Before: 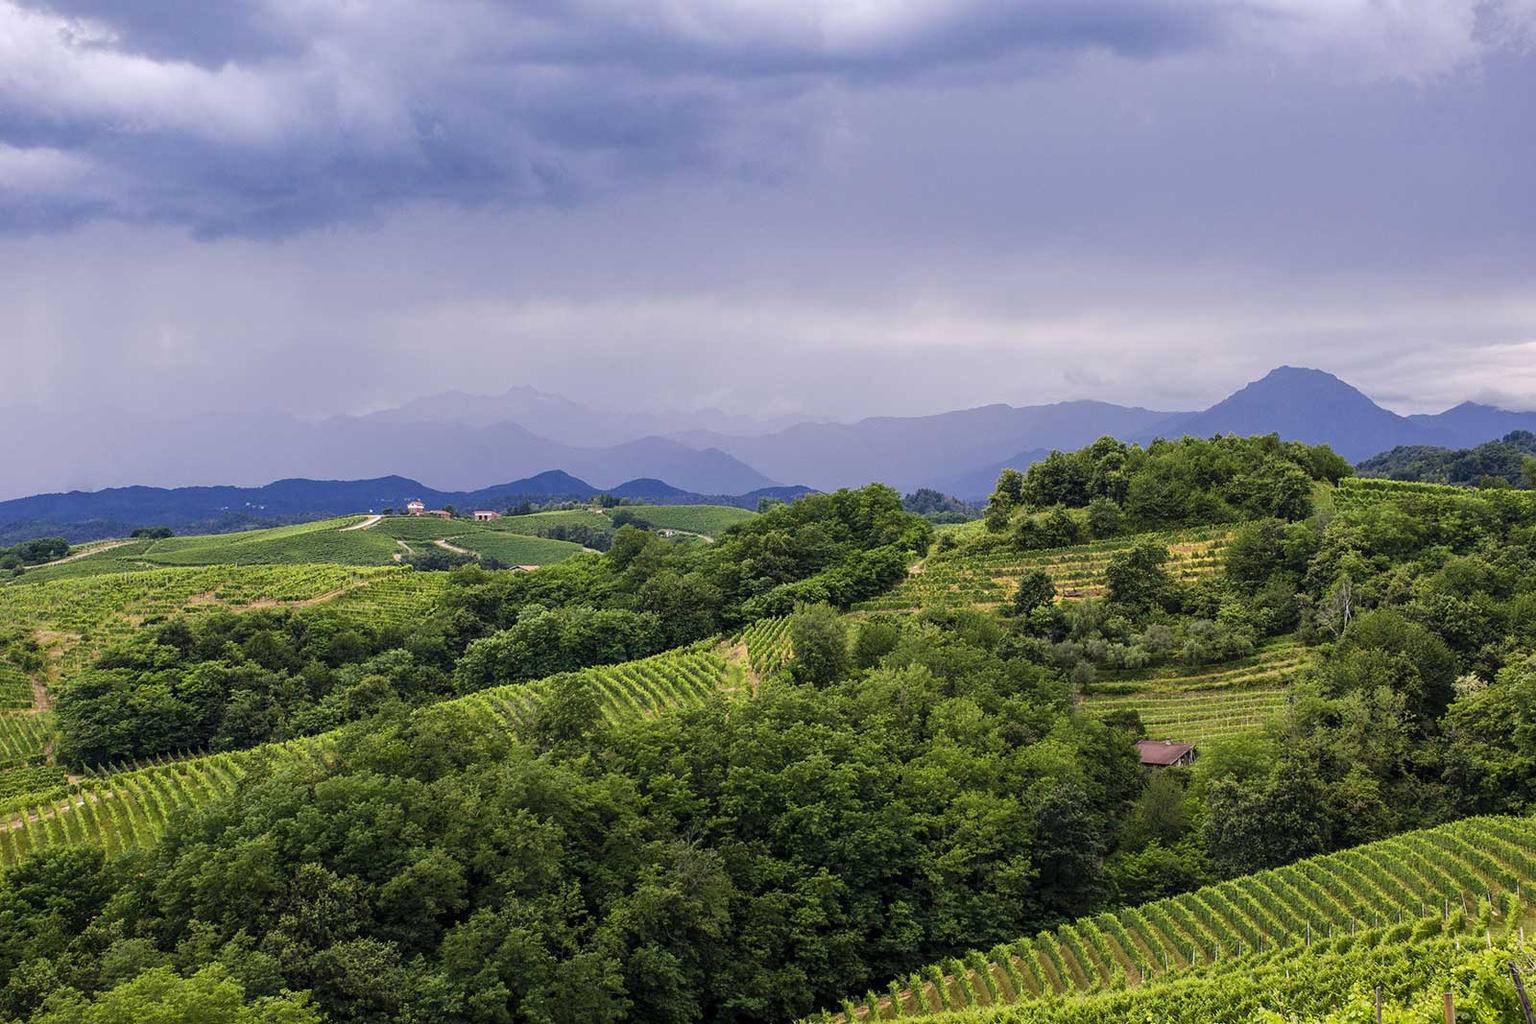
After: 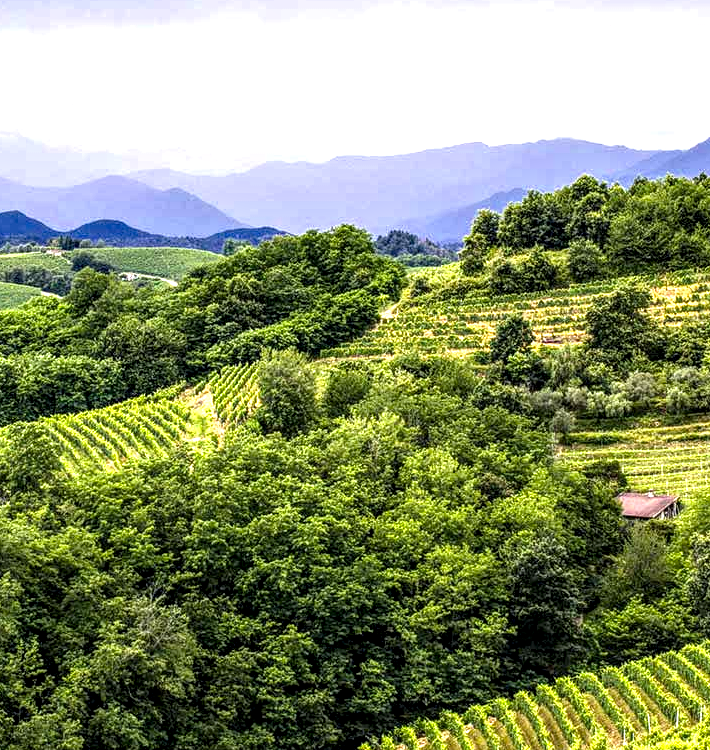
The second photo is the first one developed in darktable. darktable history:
local contrast: highlights 19%, detail 186%
color balance rgb: perceptual saturation grading › global saturation 8.89%, saturation formula JzAzBz (2021)
crop: left 35.432%, top 26.233%, right 20.145%, bottom 3.432%
exposure: black level correction 0, exposure 1.2 EV, compensate exposure bias true, compensate highlight preservation false
